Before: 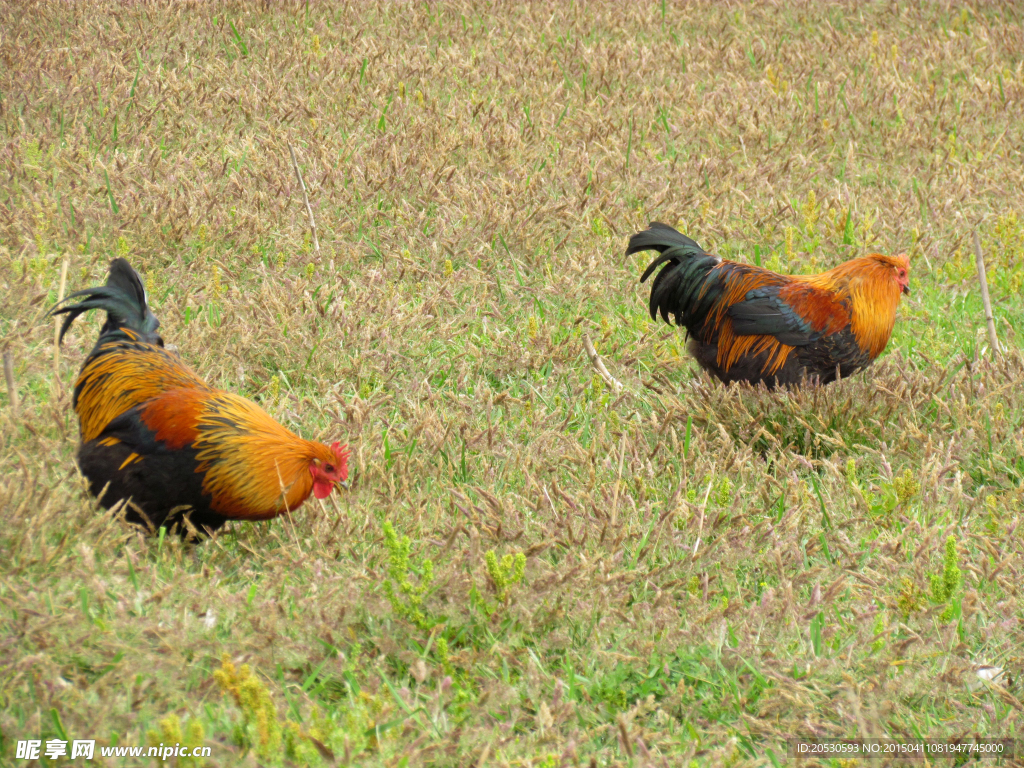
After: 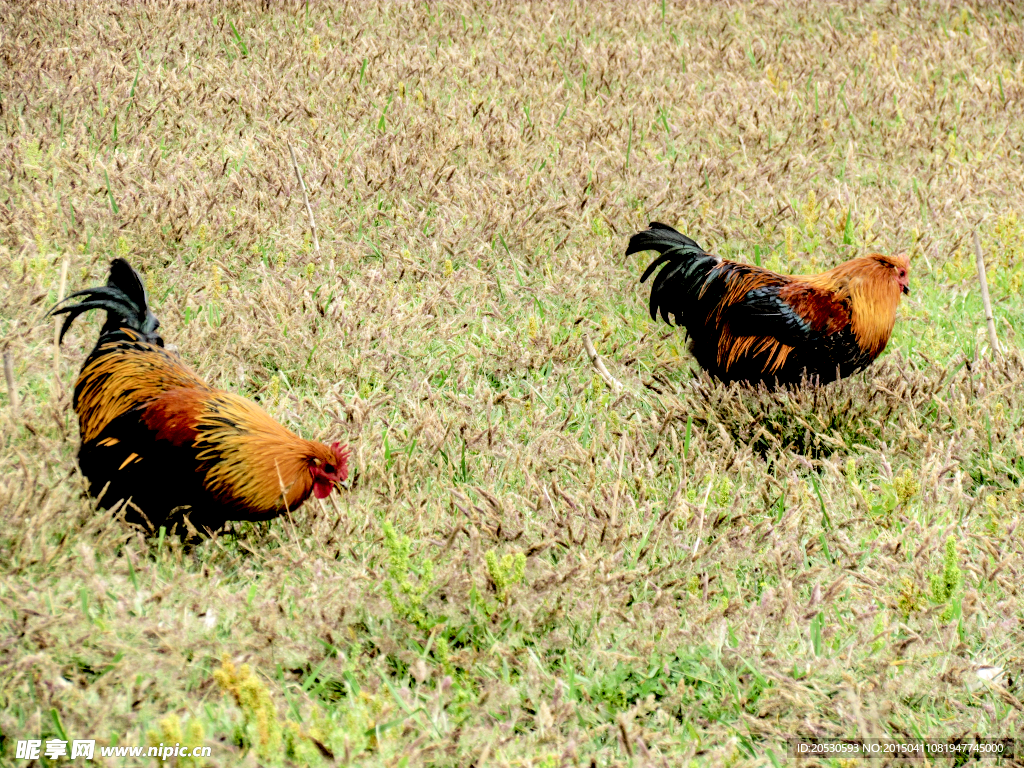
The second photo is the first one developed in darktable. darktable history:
filmic rgb: black relative exposure -7.32 EV, white relative exposure 5.09 EV, hardness 3.2
local contrast: highlights 115%, shadows 42%, detail 293%
tone equalizer: on, module defaults
rgb curve: curves: ch0 [(0, 0) (0.284, 0.292) (0.505, 0.644) (1, 1)]; ch1 [(0, 0) (0.284, 0.292) (0.505, 0.644) (1, 1)]; ch2 [(0, 0) (0.284, 0.292) (0.505, 0.644) (1, 1)], compensate middle gray true
